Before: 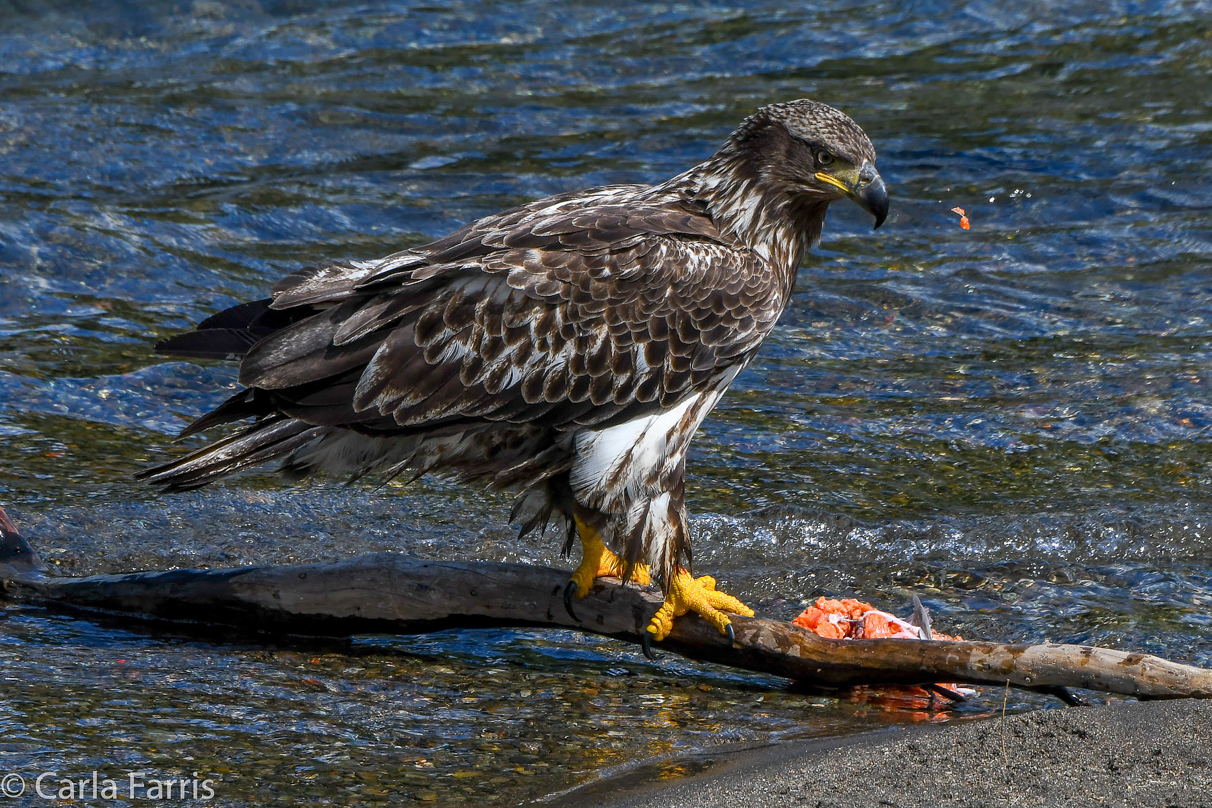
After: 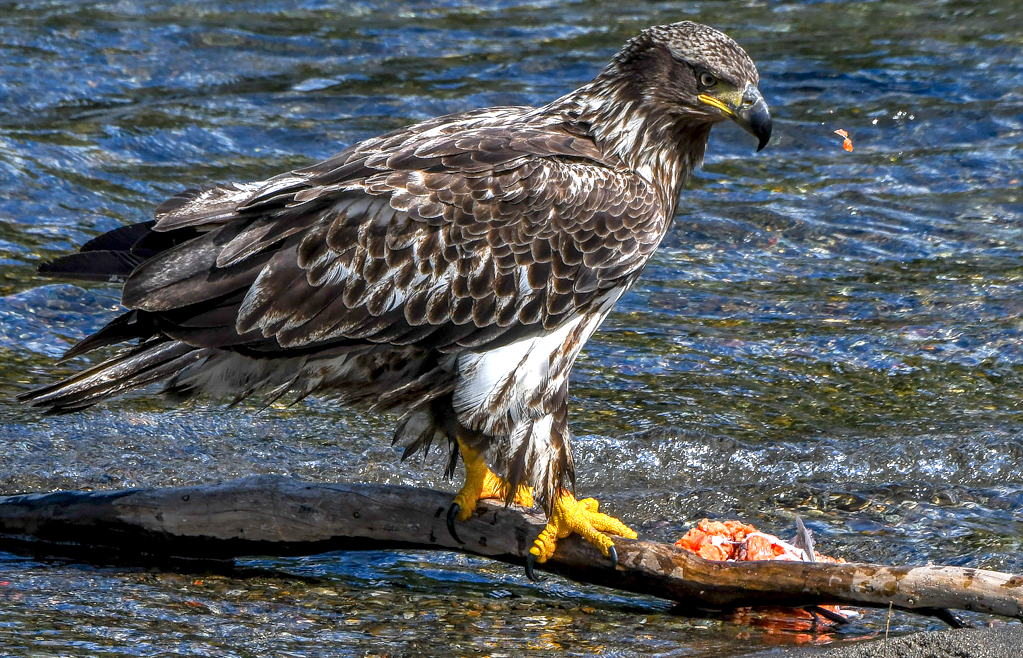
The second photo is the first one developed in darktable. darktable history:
exposure: exposure 0.6 EV, compensate highlight preservation false
crop and rotate: left 9.704%, top 9.707%, right 5.884%, bottom 8.814%
local contrast: on, module defaults
